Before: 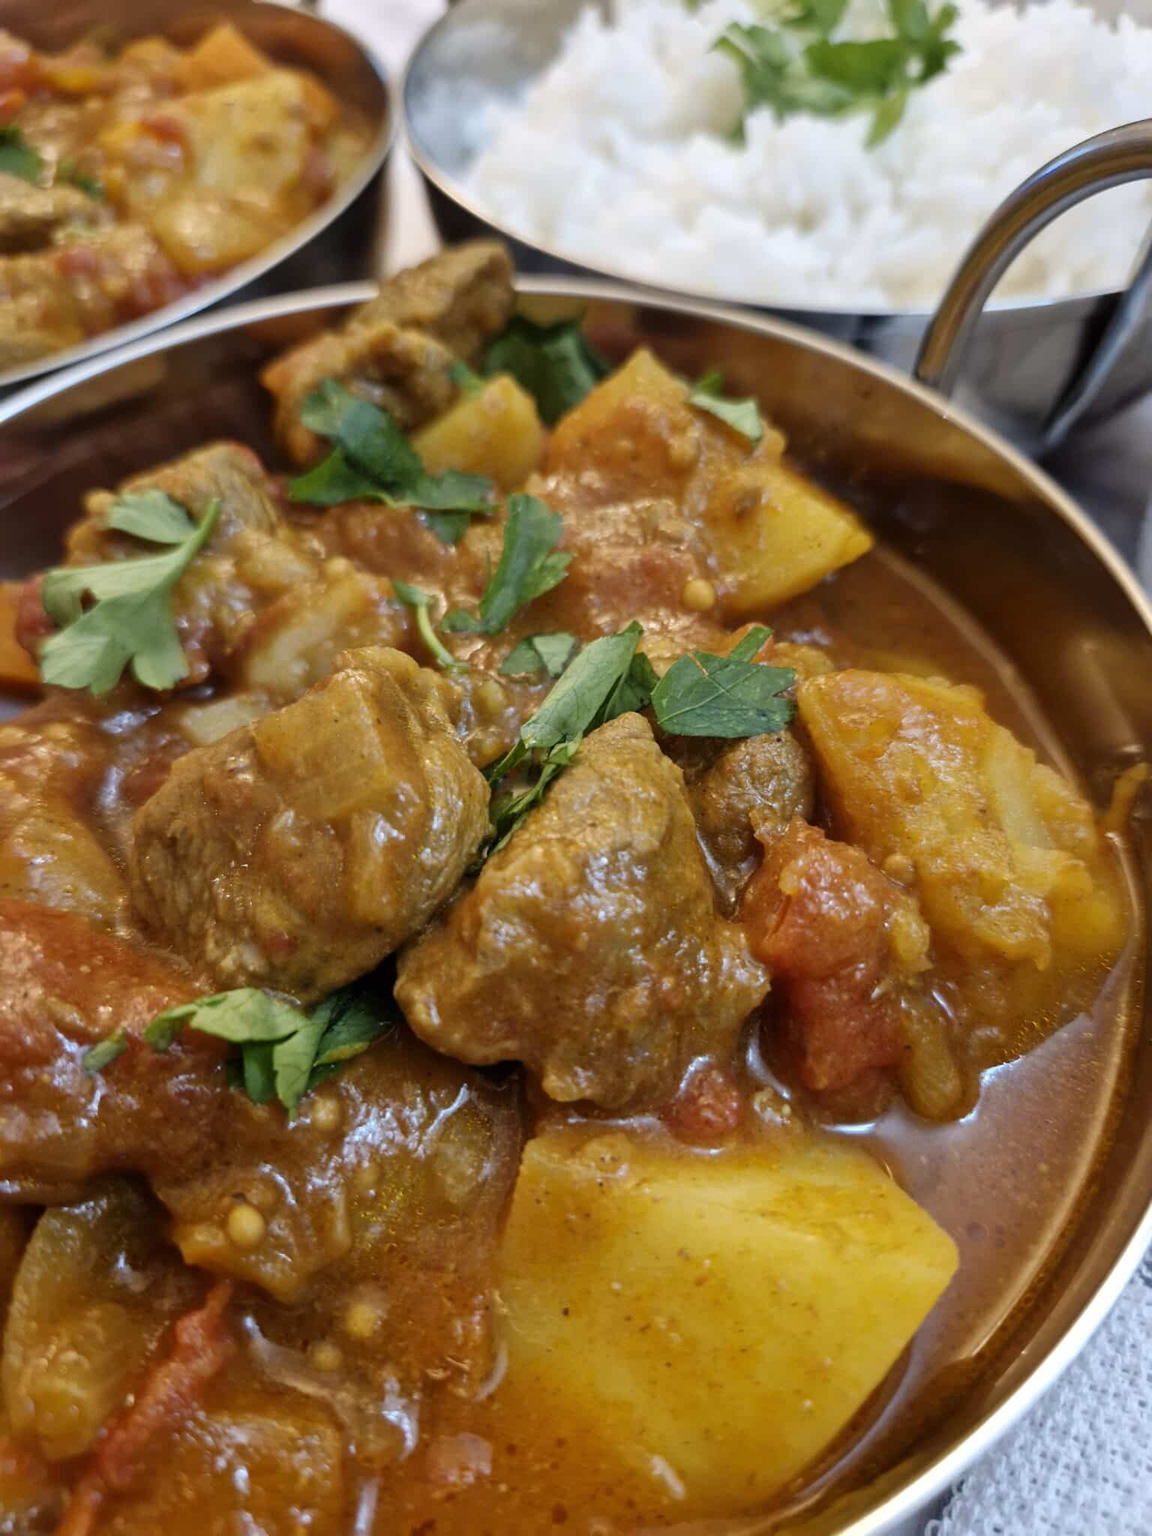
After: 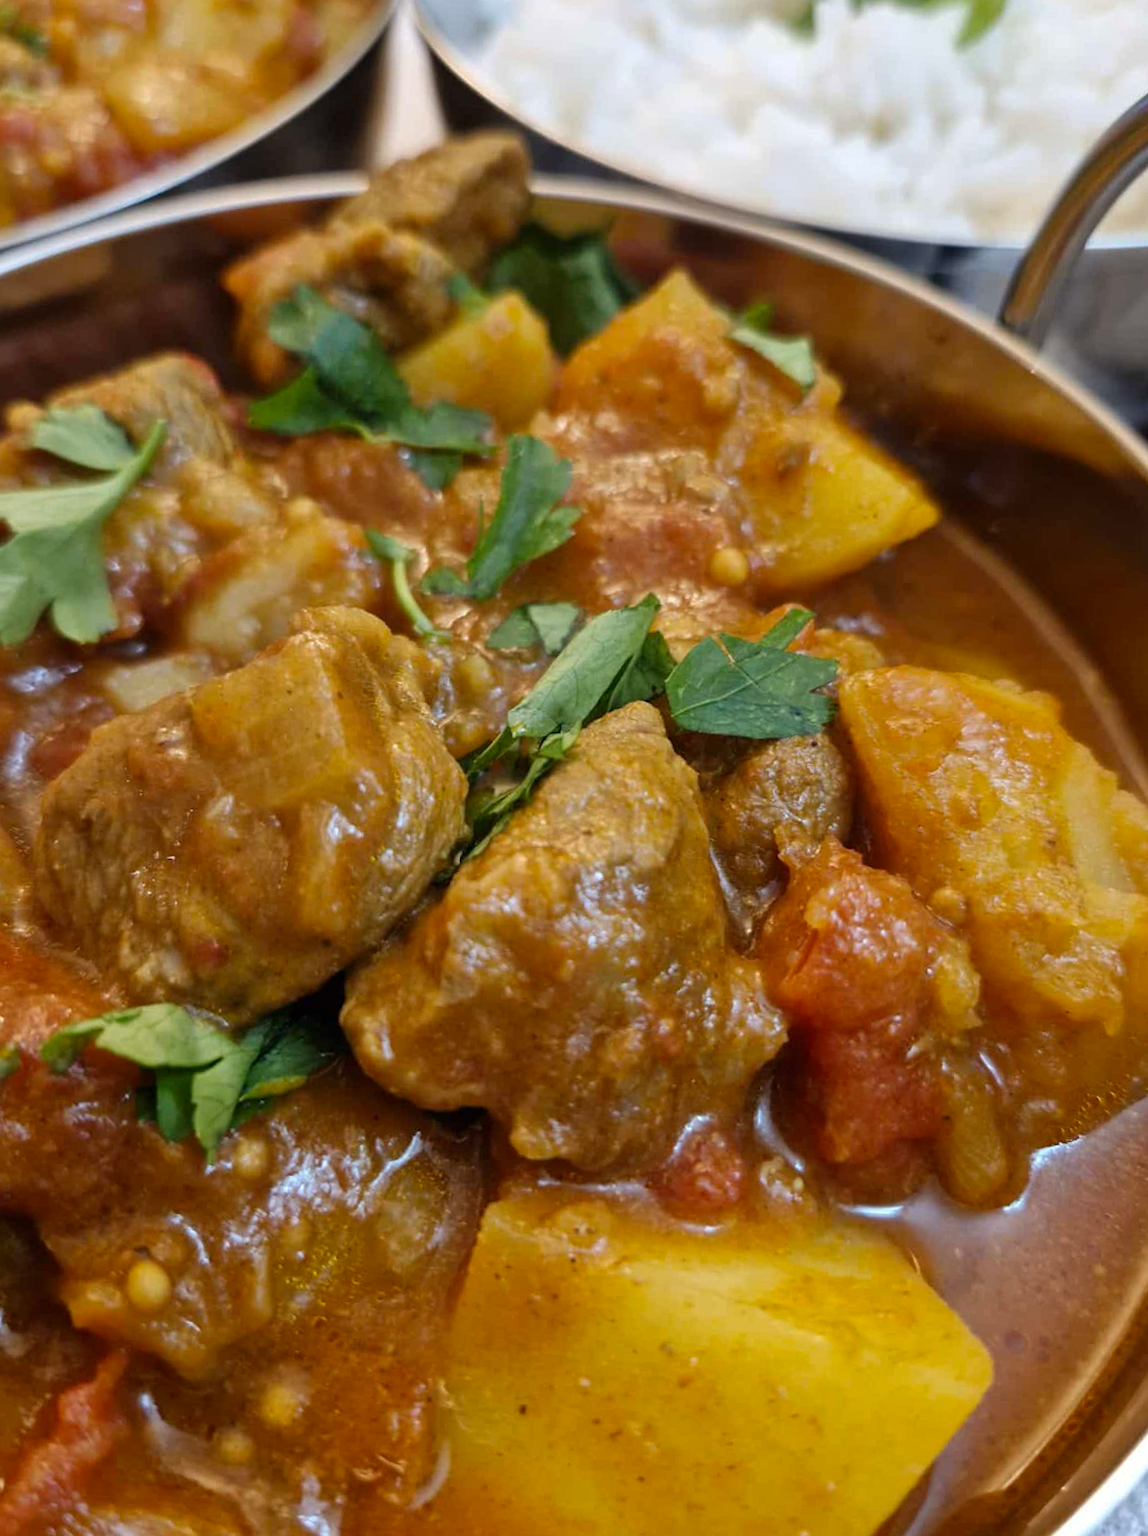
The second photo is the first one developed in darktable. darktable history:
crop and rotate: angle -3.23°, left 5.332%, top 5.173%, right 4.663%, bottom 4.603%
